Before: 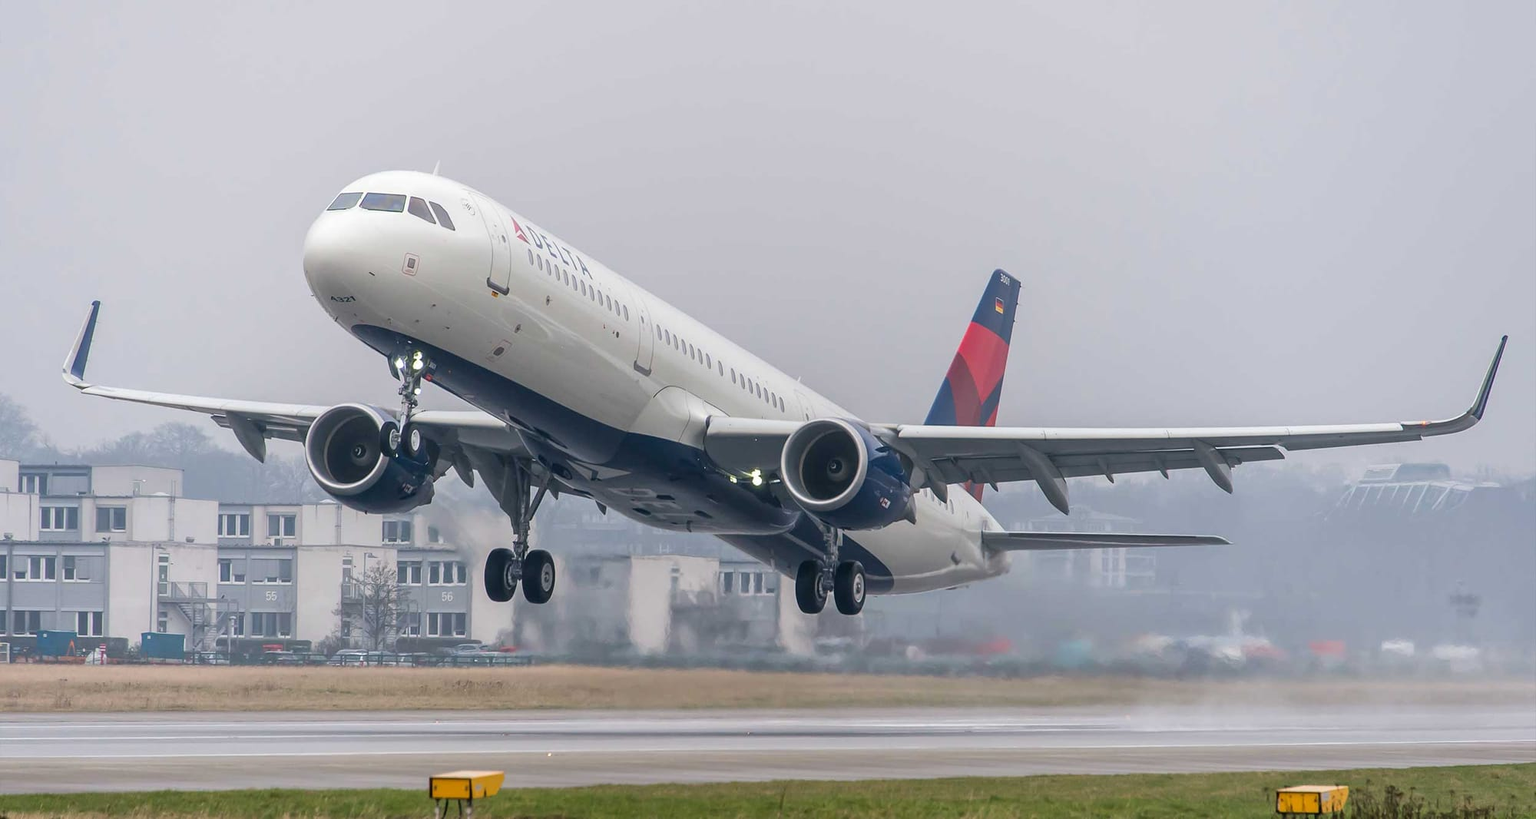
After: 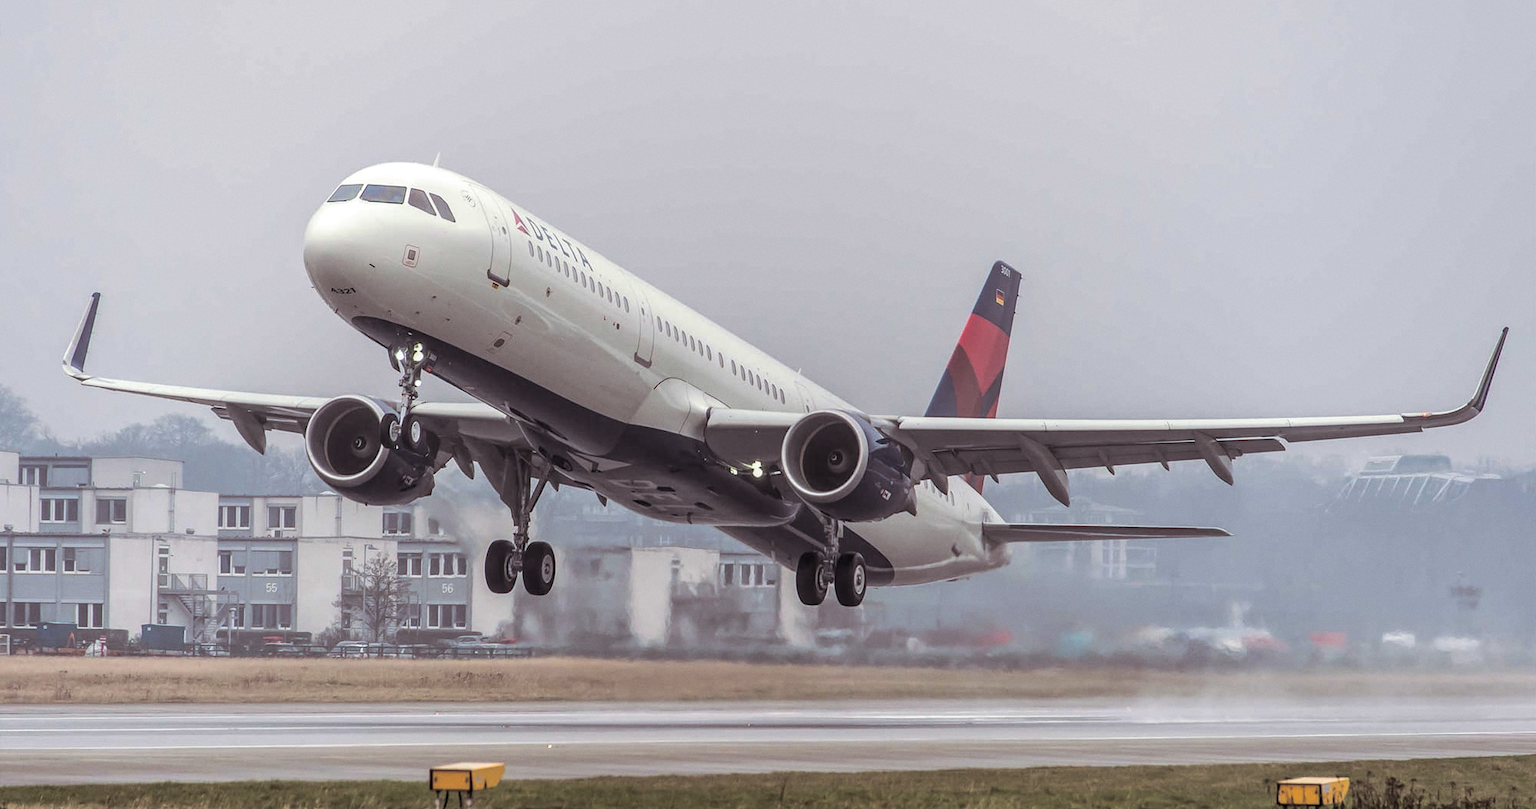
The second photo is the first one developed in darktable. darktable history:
grain: coarseness 14.57 ISO, strength 8.8%
crop: top 1.049%, right 0.001%
local contrast: on, module defaults
split-toning: shadows › saturation 0.2
white balance: emerald 1
